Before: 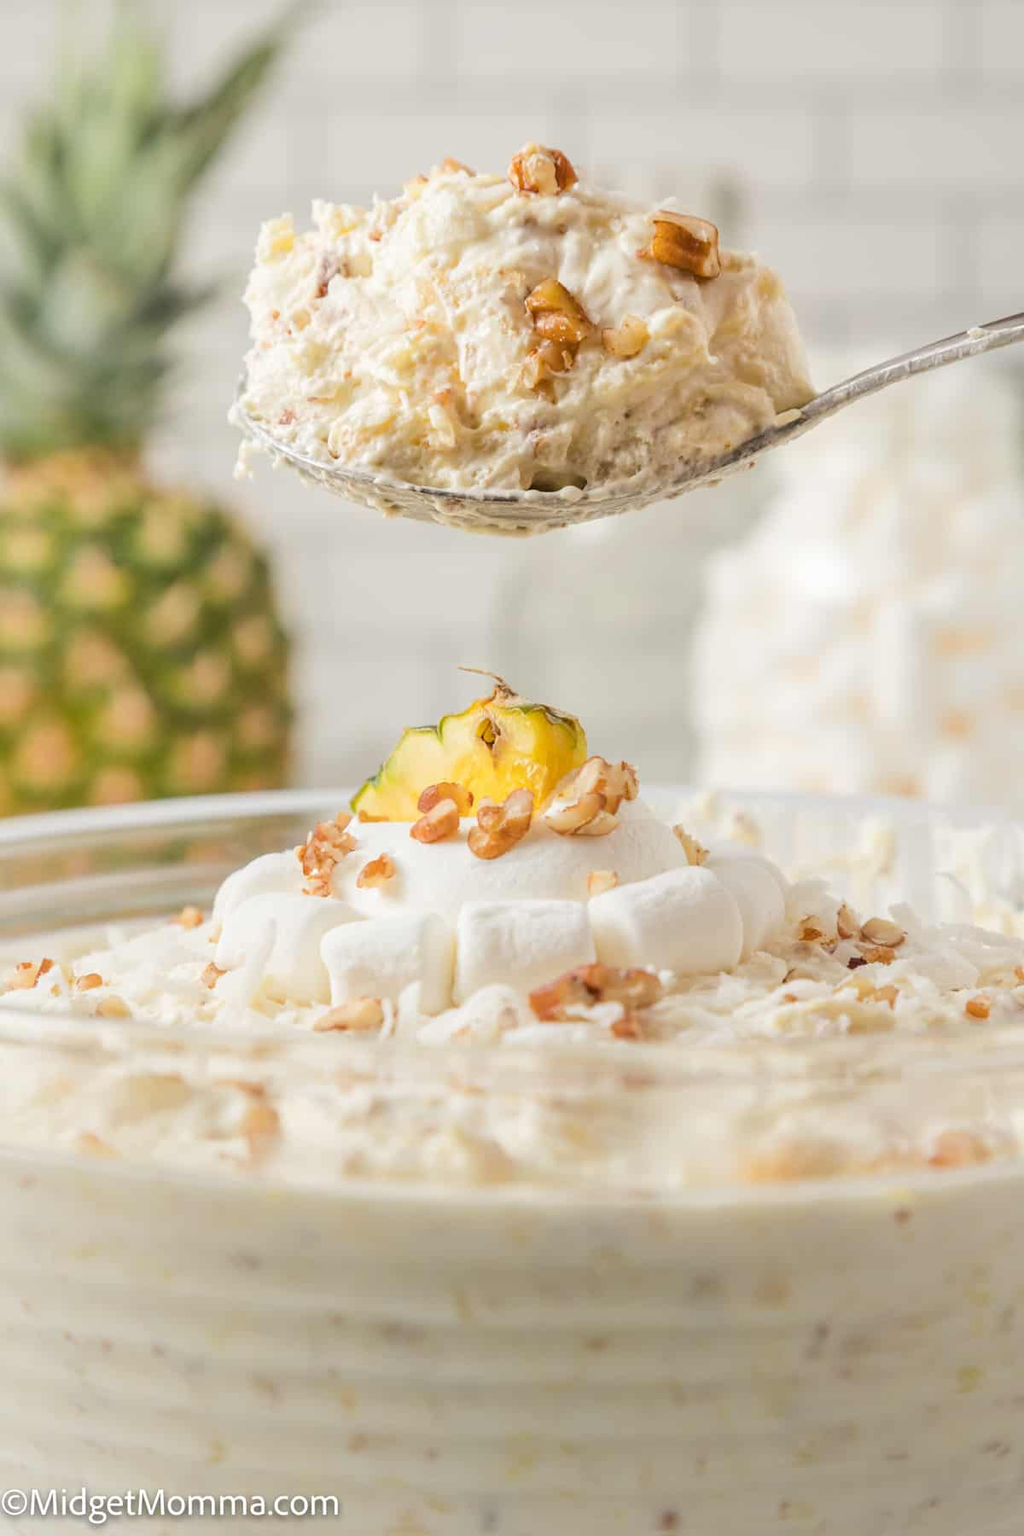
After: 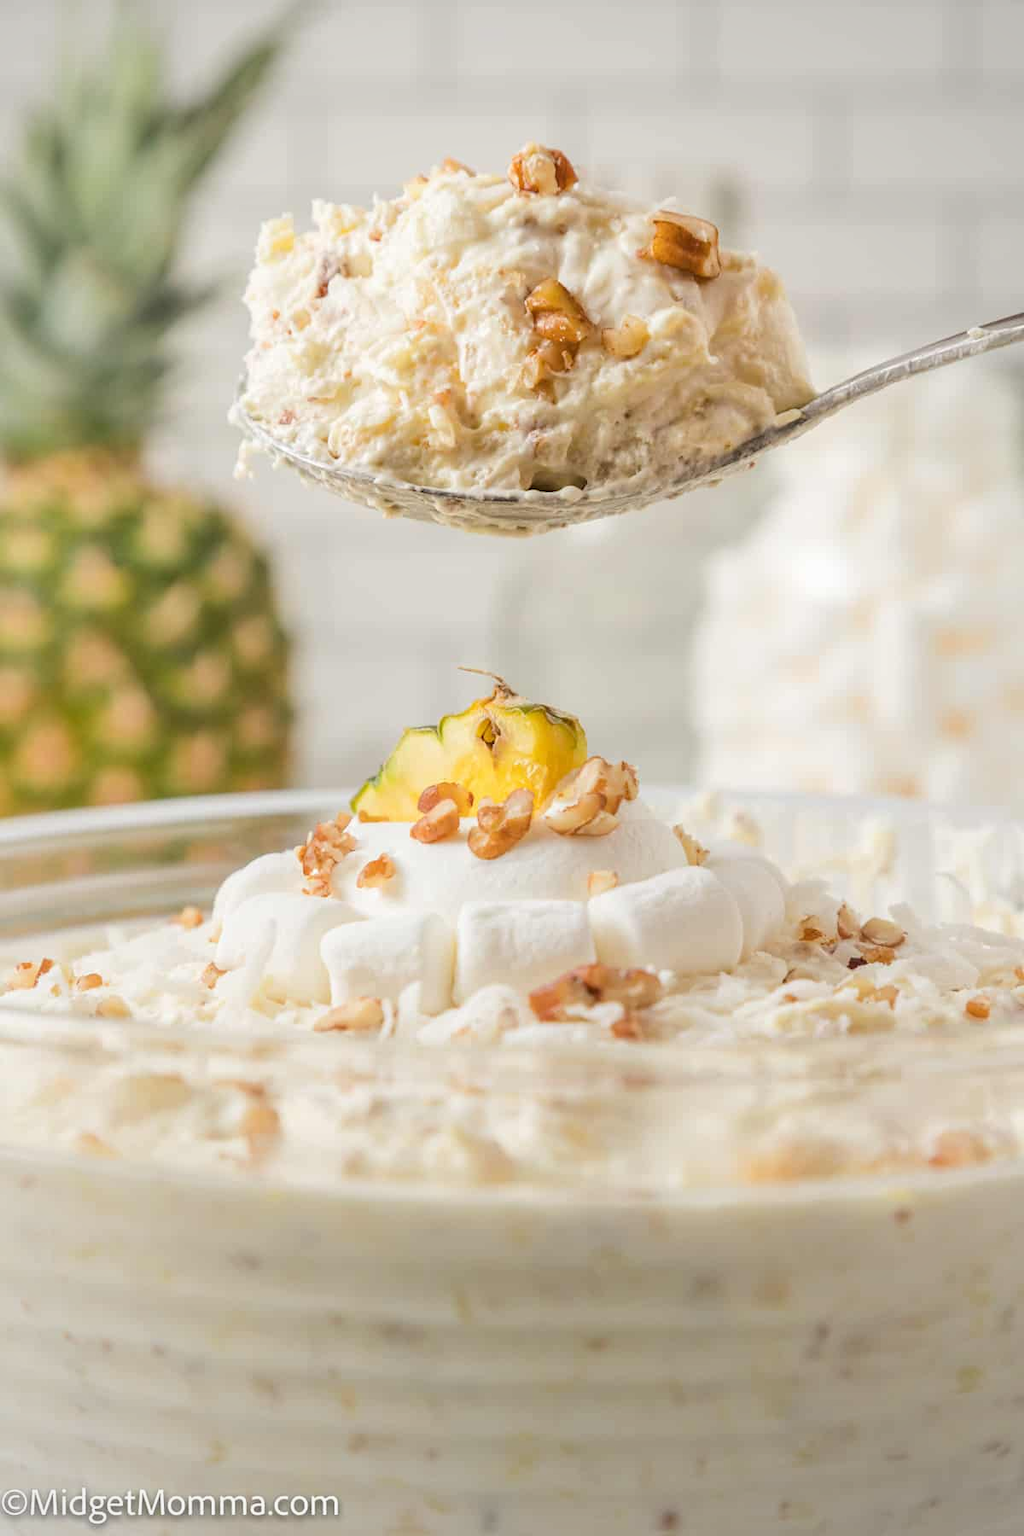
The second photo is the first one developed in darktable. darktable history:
vignetting: brightness -0.187, saturation -0.295
exposure: black level correction 0, compensate highlight preservation false
